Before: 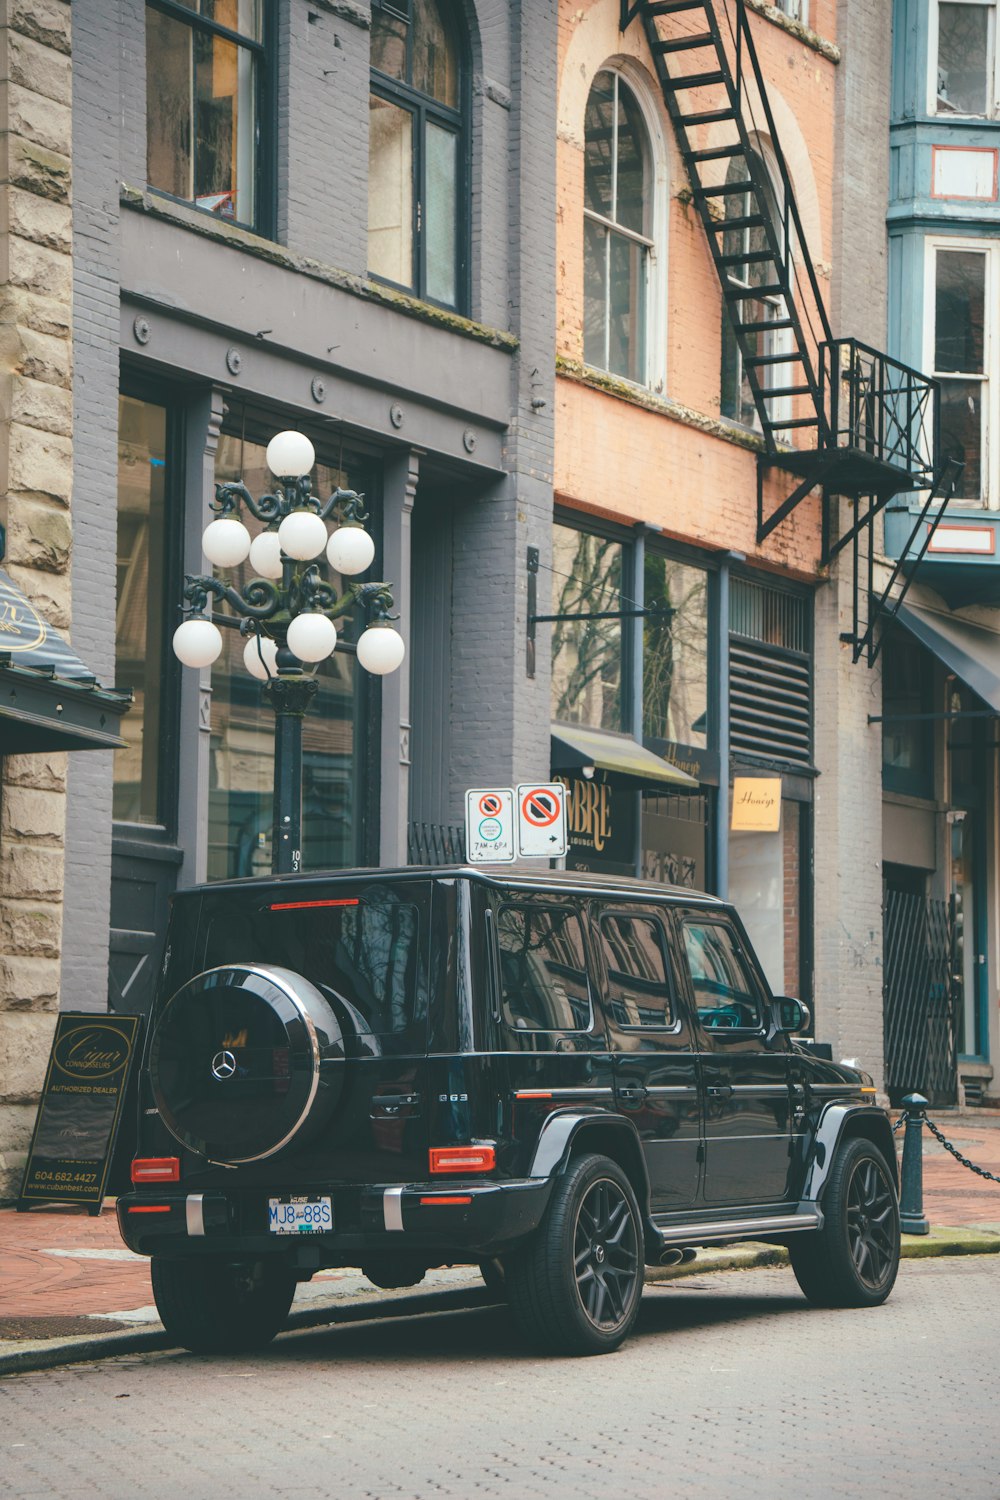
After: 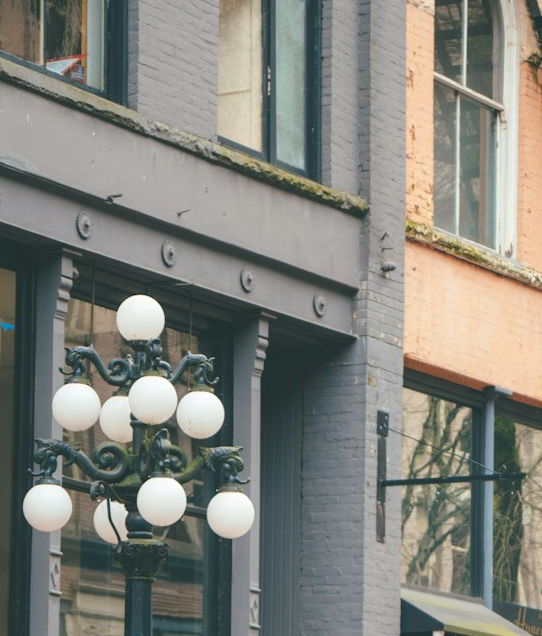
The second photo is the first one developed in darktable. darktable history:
crop: left 15.021%, top 9.099%, right 30.77%, bottom 48.471%
